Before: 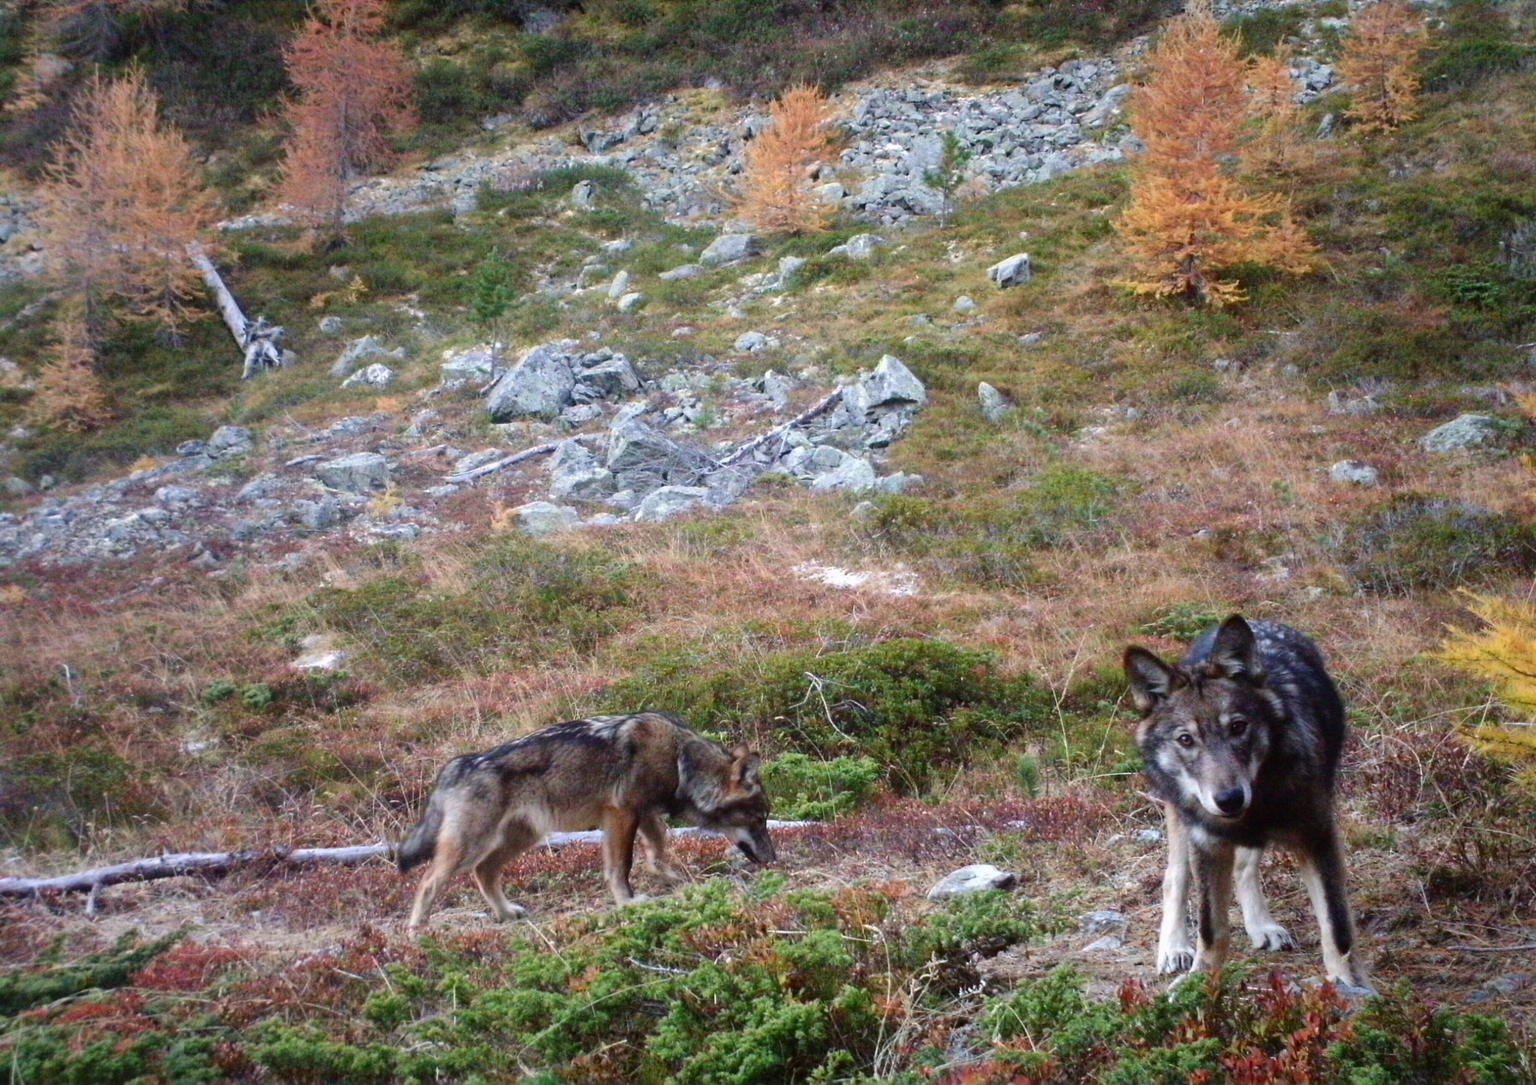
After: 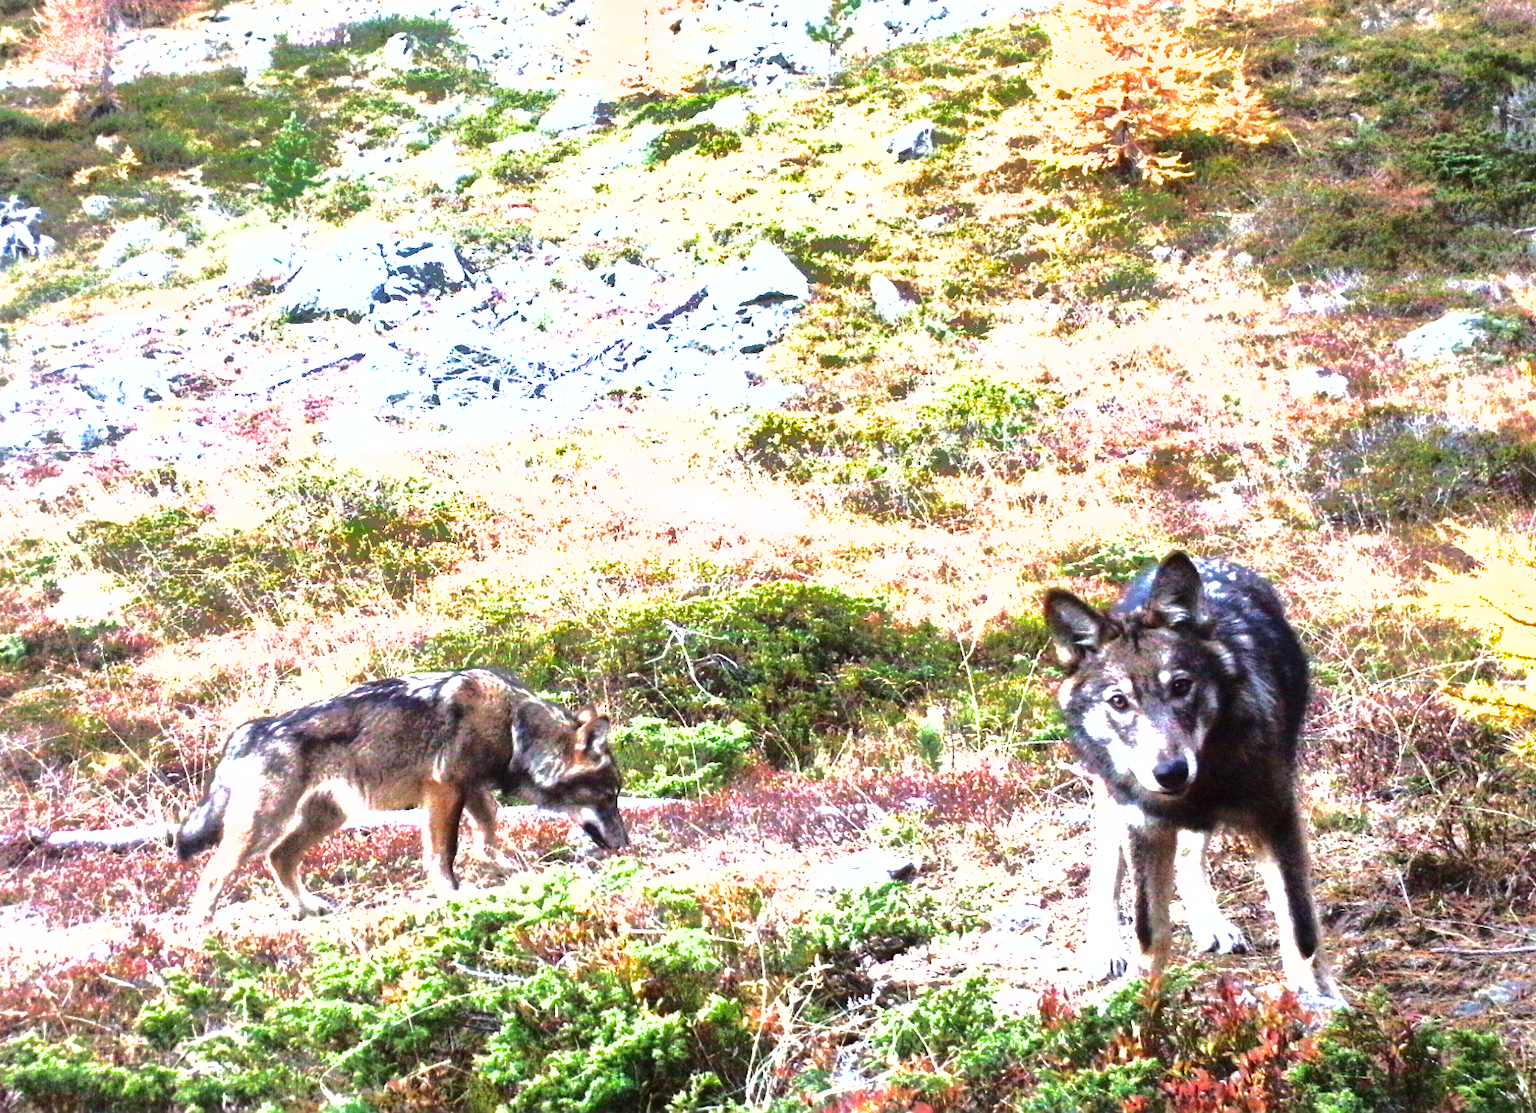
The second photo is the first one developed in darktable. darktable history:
crop: left 16.262%, top 14.091%
exposure: exposure 1.259 EV, compensate exposure bias true, compensate highlight preservation false
tone equalizer: -8 EV -1.1 EV, -7 EV -1.01 EV, -6 EV -0.842 EV, -5 EV -0.608 EV, -3 EV 0.608 EV, -2 EV 0.877 EV, -1 EV 0.999 EV, +0 EV 1.07 EV, edges refinement/feathering 500, mask exposure compensation -1.57 EV, preserve details no
shadows and highlights: shadows 39.99, highlights -59.82
